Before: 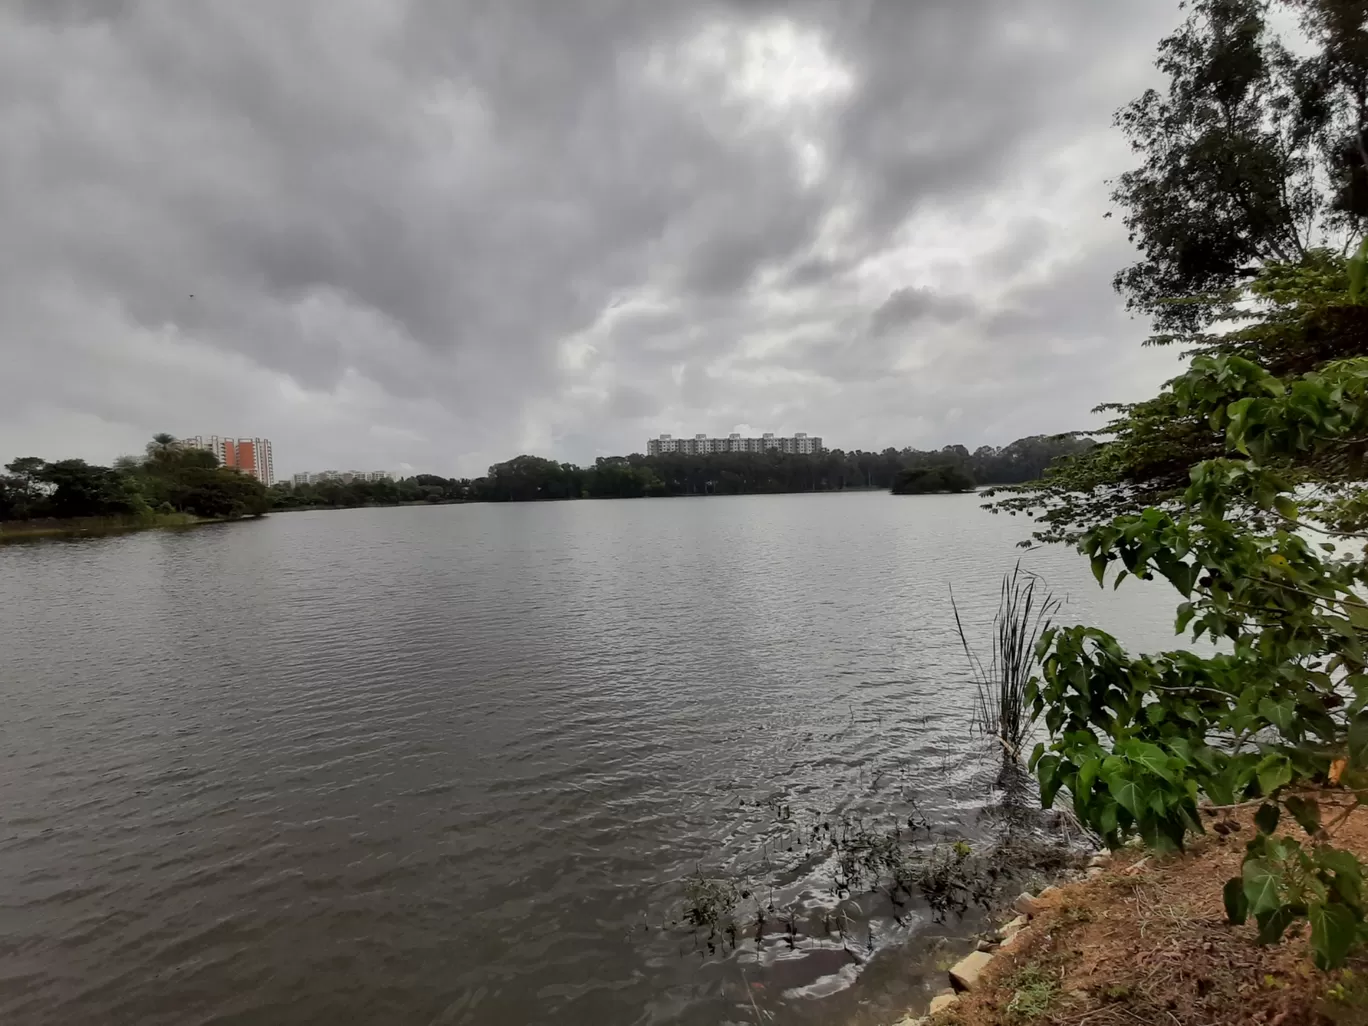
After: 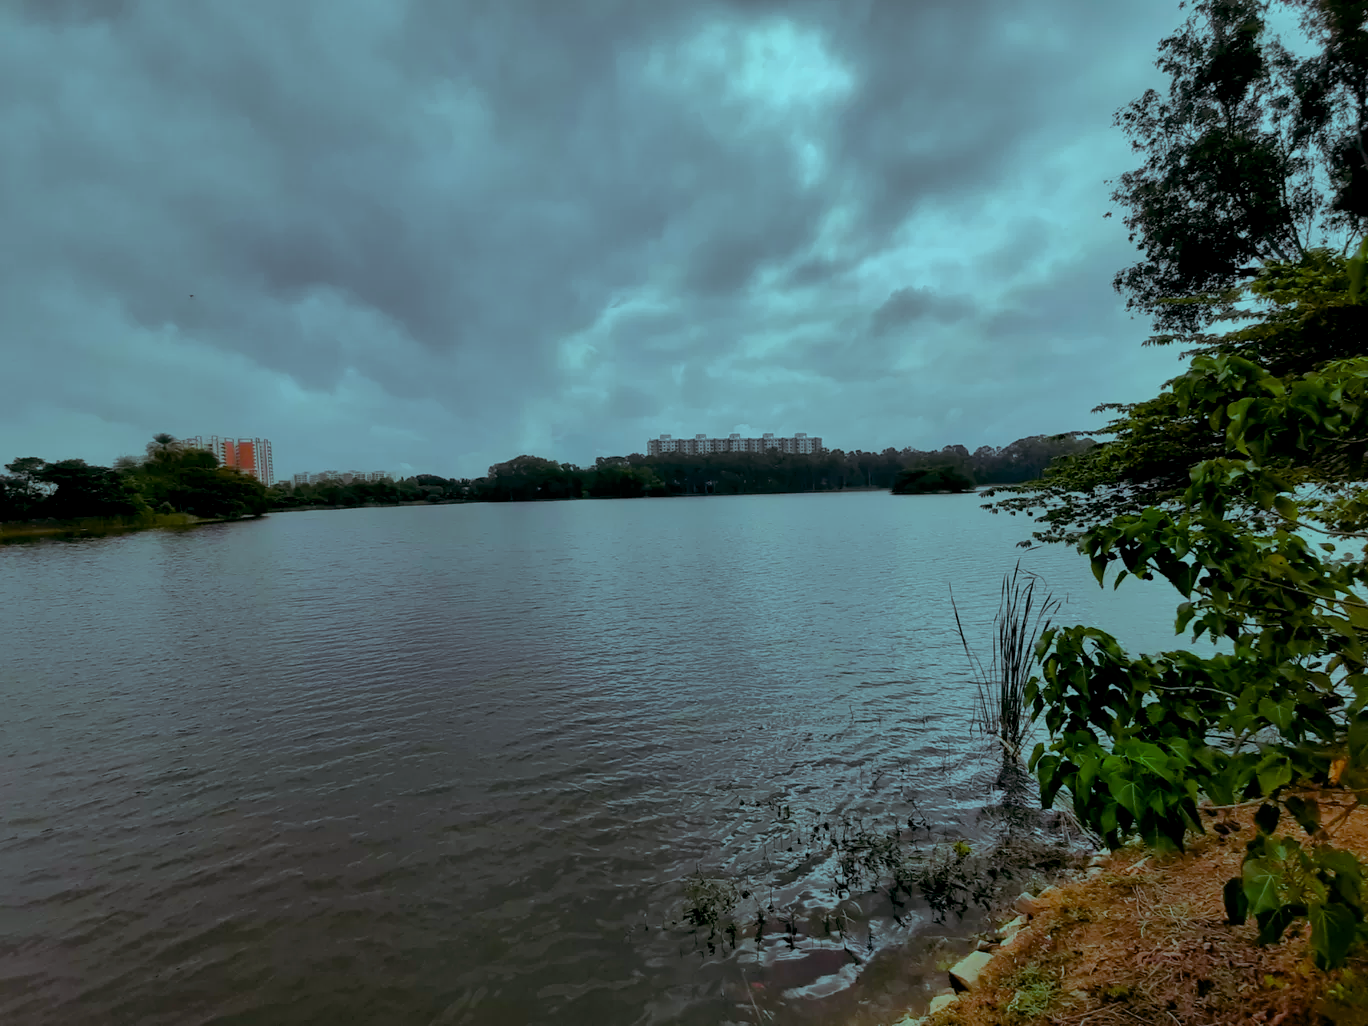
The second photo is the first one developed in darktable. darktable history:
color balance rgb: shadows lift › luminance -7.7%, shadows lift › chroma 2.13%, shadows lift › hue 165.27°, power › luminance -7.77%, power › chroma 1.34%, power › hue 330.55°, highlights gain › luminance -33.33%, highlights gain › chroma 5.68%, highlights gain › hue 217.2°, global offset › luminance -0.33%, global offset › chroma 0.11%, global offset › hue 165.27°, perceptual saturation grading › global saturation 27.72%, perceptual saturation grading › highlights -25%, perceptual saturation grading › mid-tones 25%, perceptual saturation grading › shadows 50%
